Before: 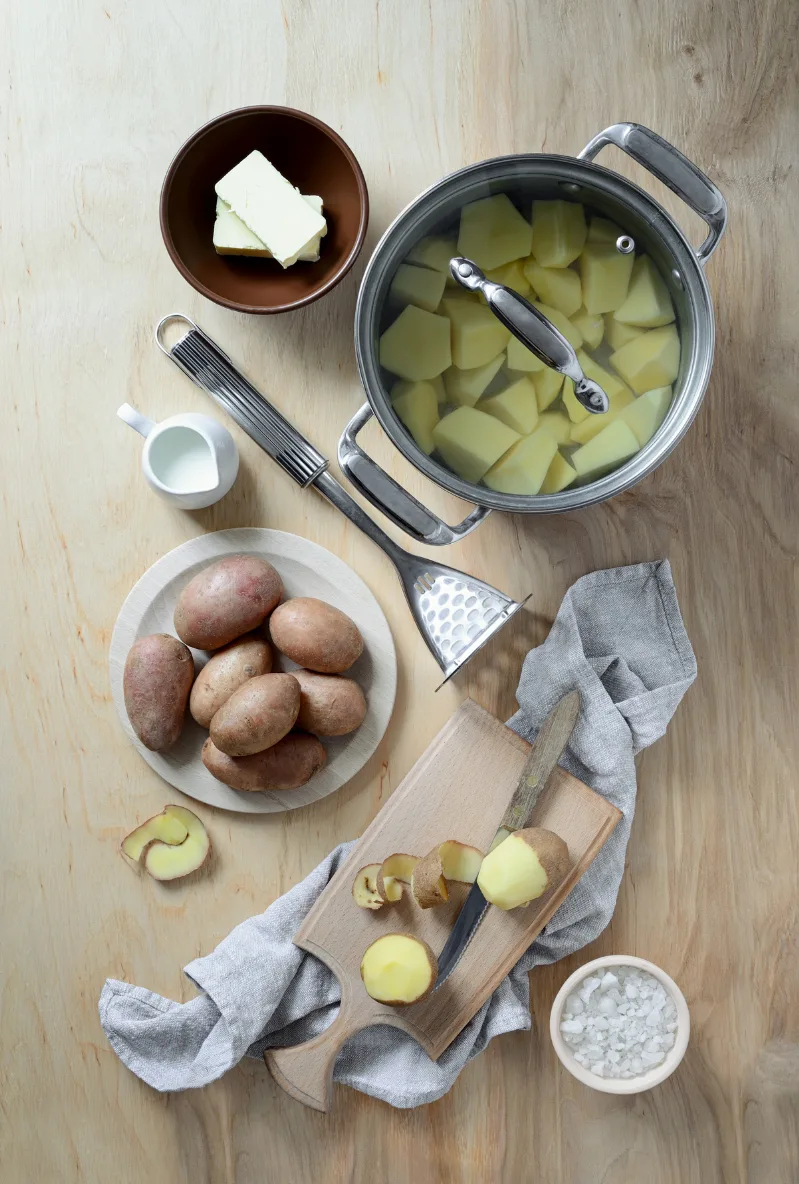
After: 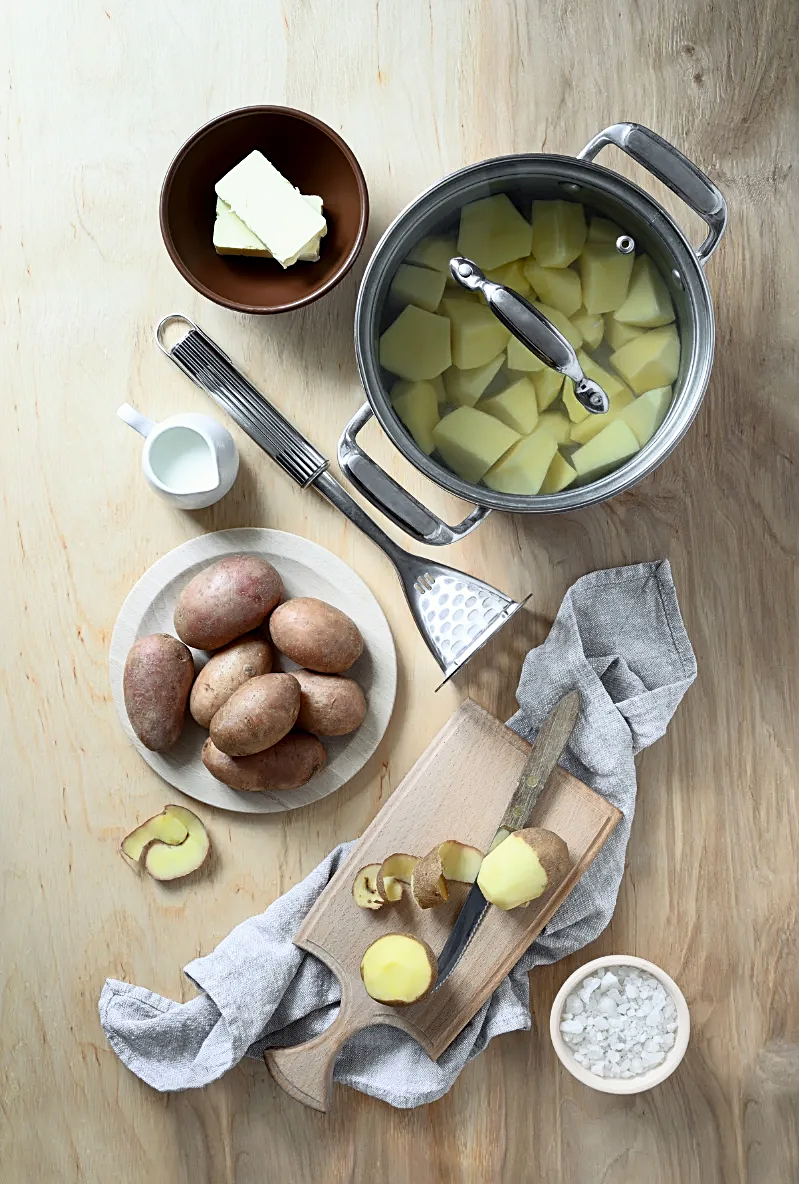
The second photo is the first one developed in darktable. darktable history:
base curve: curves: ch0 [(0, 0) (0.257, 0.25) (0.482, 0.586) (0.757, 0.871) (1, 1)]
sharpen: on, module defaults
